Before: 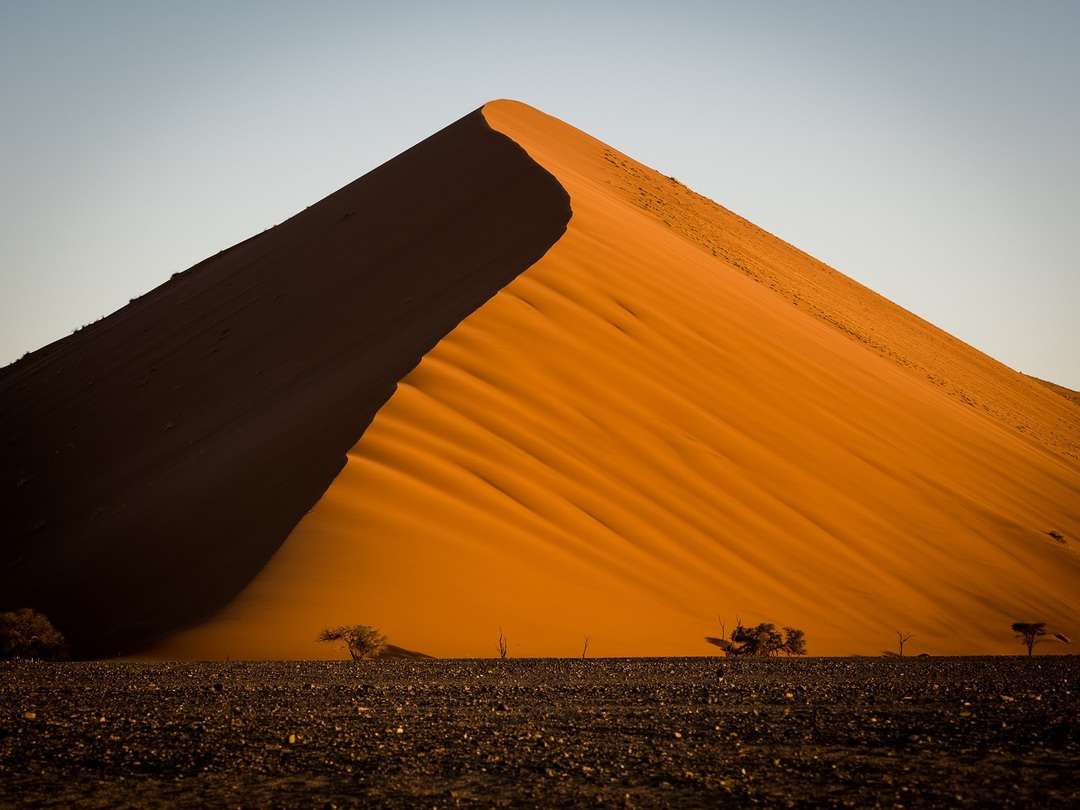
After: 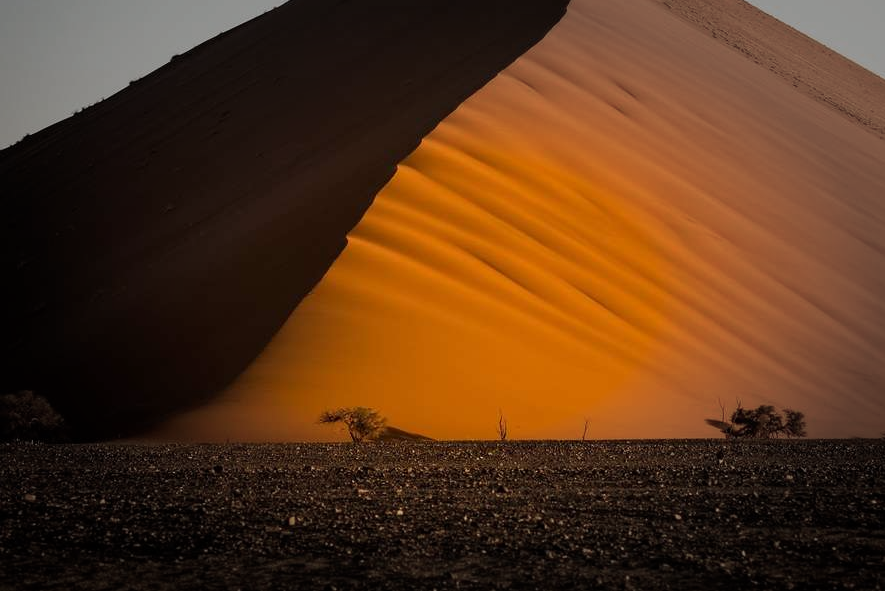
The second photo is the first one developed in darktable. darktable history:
vignetting: fall-off start 48.91%, brightness -0.575, automatic ratio true, width/height ratio 1.286
crop: top 27.013%, right 18.04%
